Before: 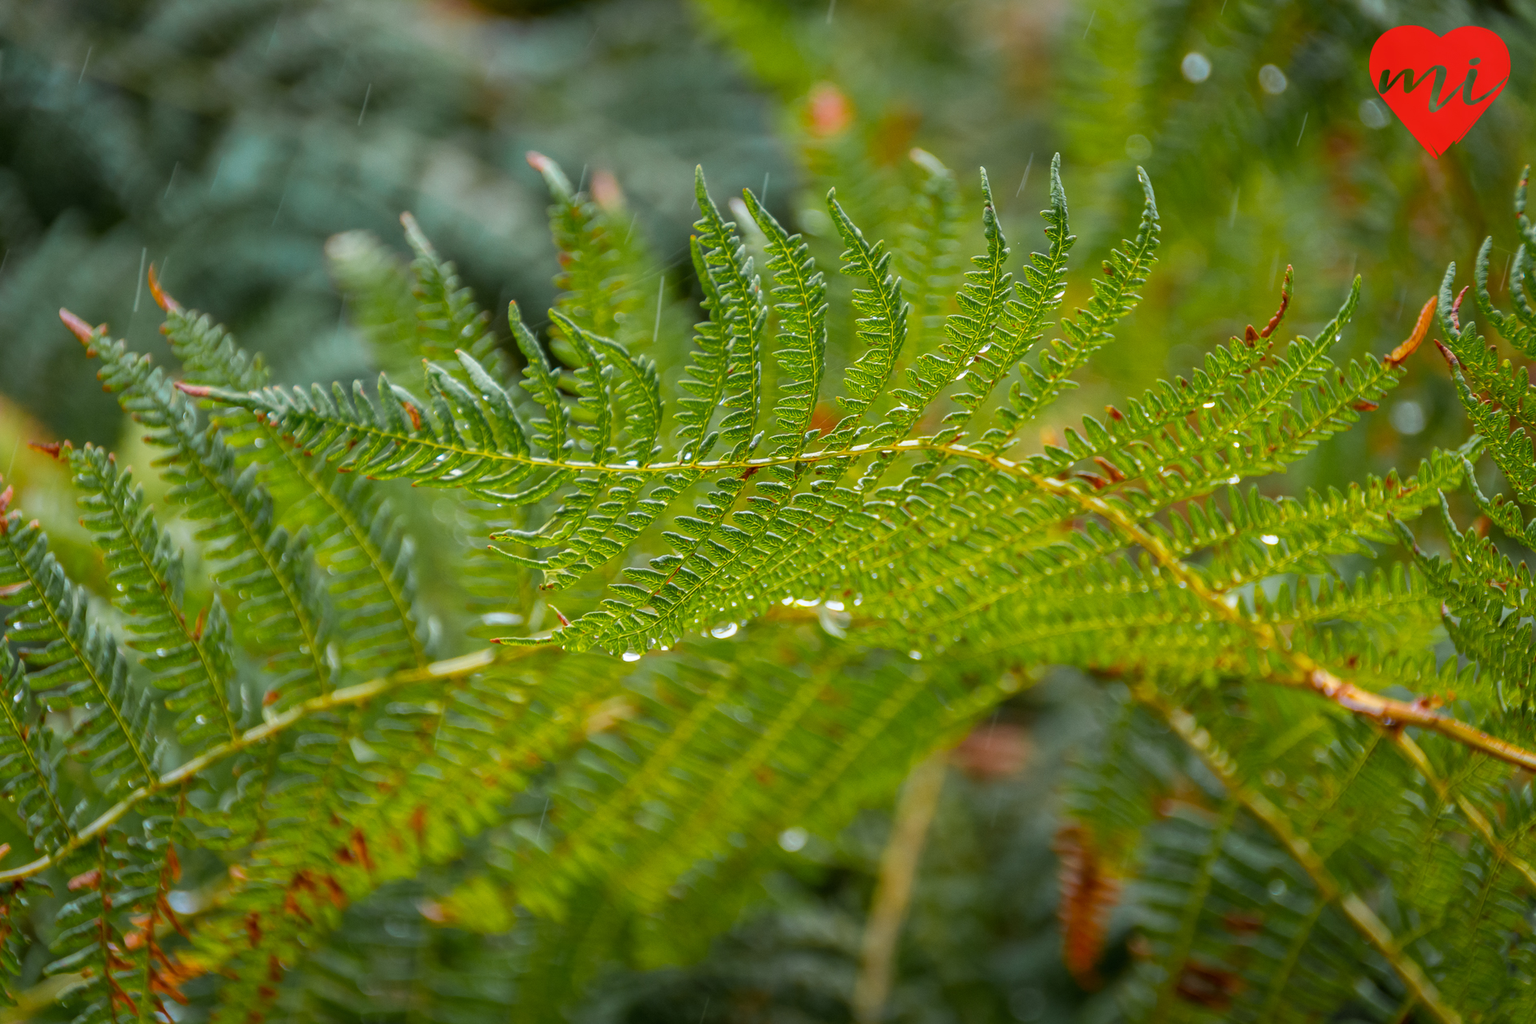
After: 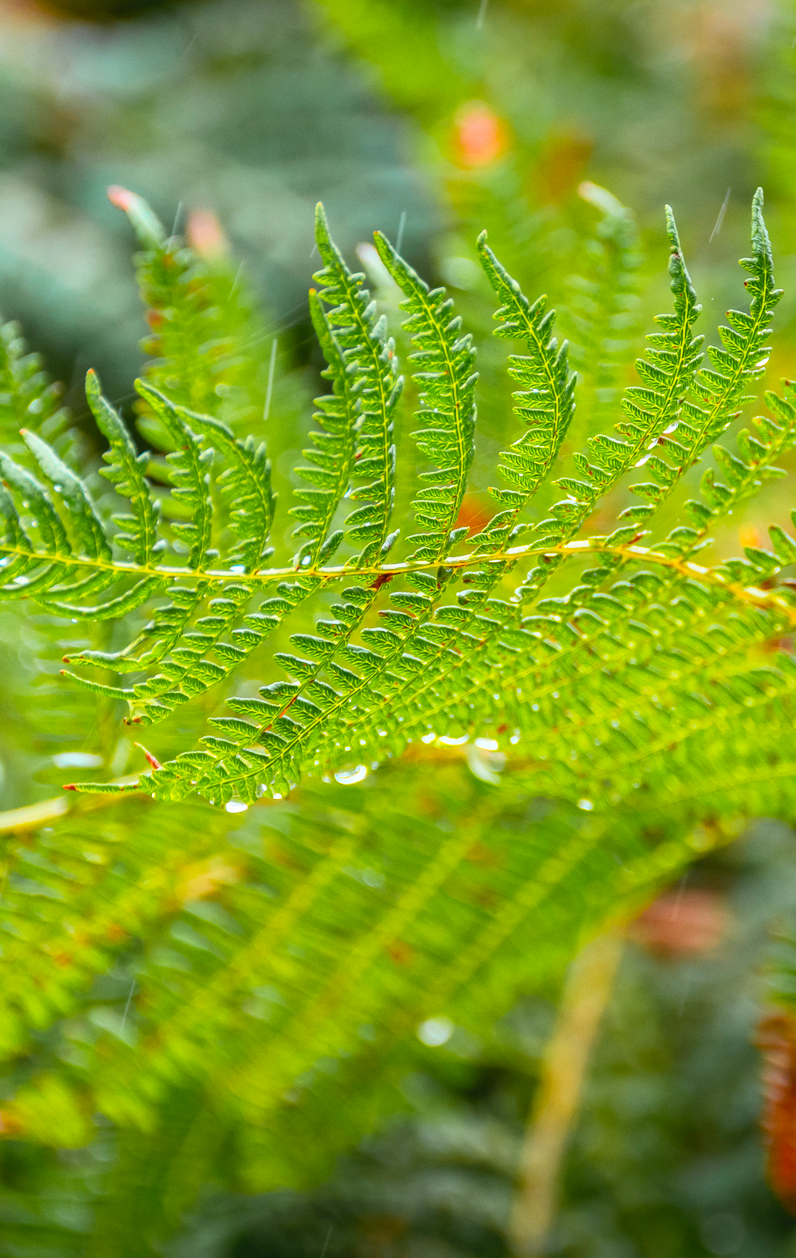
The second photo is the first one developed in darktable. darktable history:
contrast brightness saturation: contrast 0.24, brightness 0.26, saturation 0.39
crop: left 28.583%, right 29.231%
